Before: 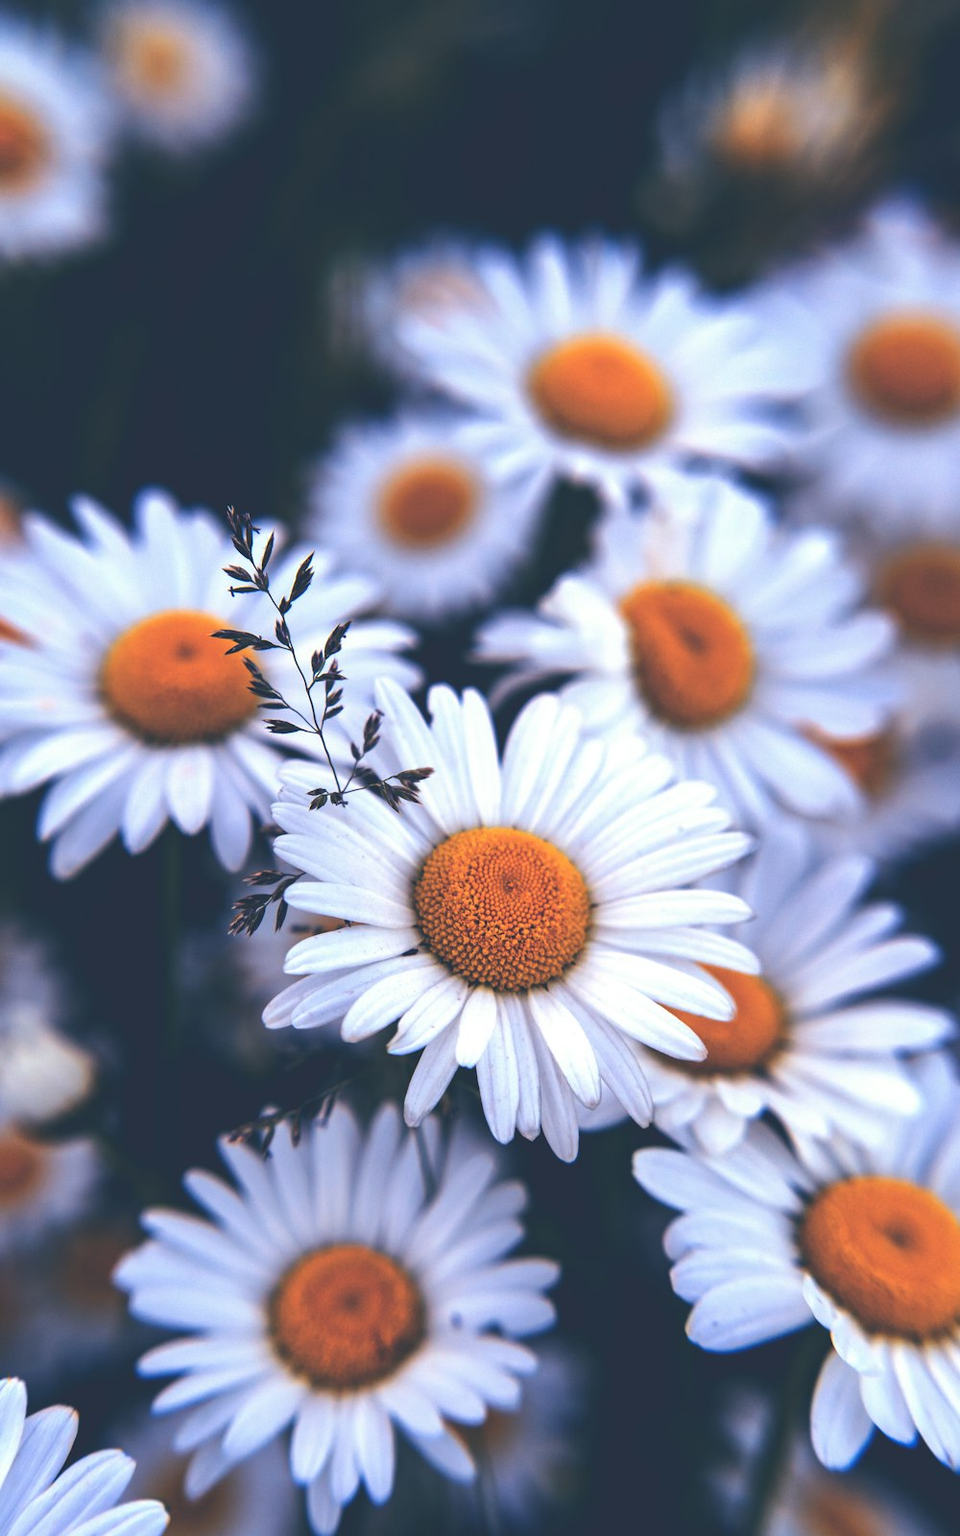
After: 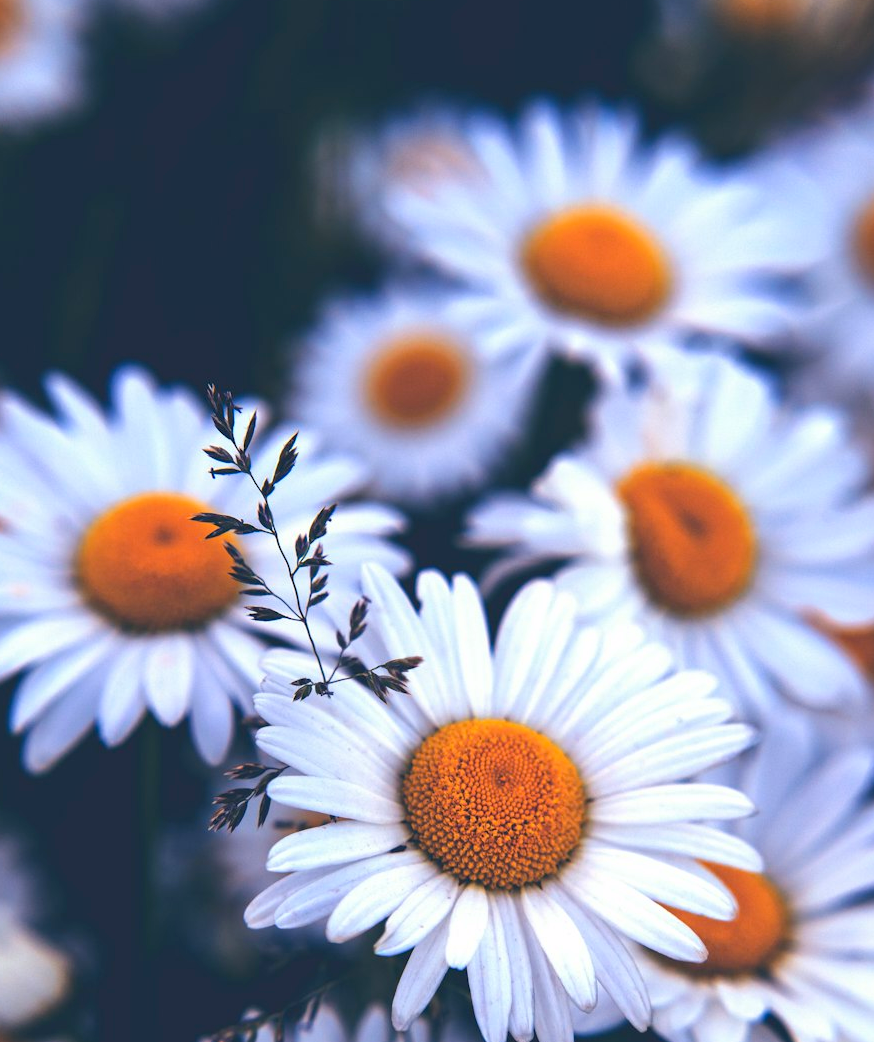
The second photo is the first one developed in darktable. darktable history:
crop: left 2.955%, top 8.939%, right 9.612%, bottom 25.897%
color balance rgb: shadows lift › hue 85.28°, global offset › luminance -0.492%, linear chroma grading › global chroma 15.195%, perceptual saturation grading › global saturation 0.253%
